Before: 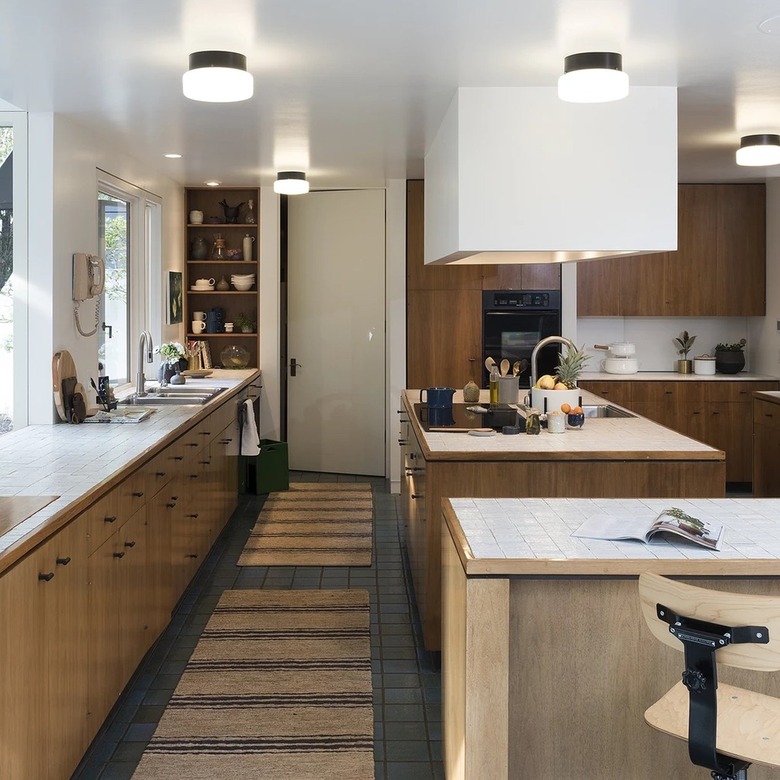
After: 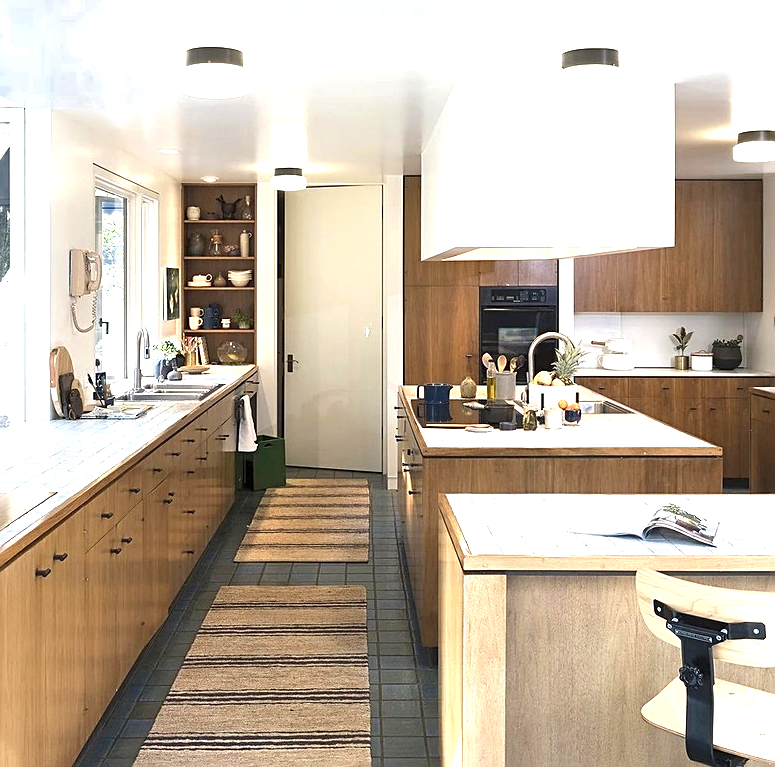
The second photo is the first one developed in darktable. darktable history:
exposure: black level correction 0, exposure 1.293 EV, compensate highlight preservation false
color zones: curves: ch0 [(0, 0.497) (0.143, 0.5) (0.286, 0.5) (0.429, 0.483) (0.571, 0.116) (0.714, -0.006) (0.857, 0.28) (1, 0.497)]
crop: left 0.418%, top 0.635%, right 0.173%, bottom 0.958%
sharpen: on, module defaults
tone equalizer: edges refinement/feathering 500, mask exposure compensation -1.57 EV, preserve details no
